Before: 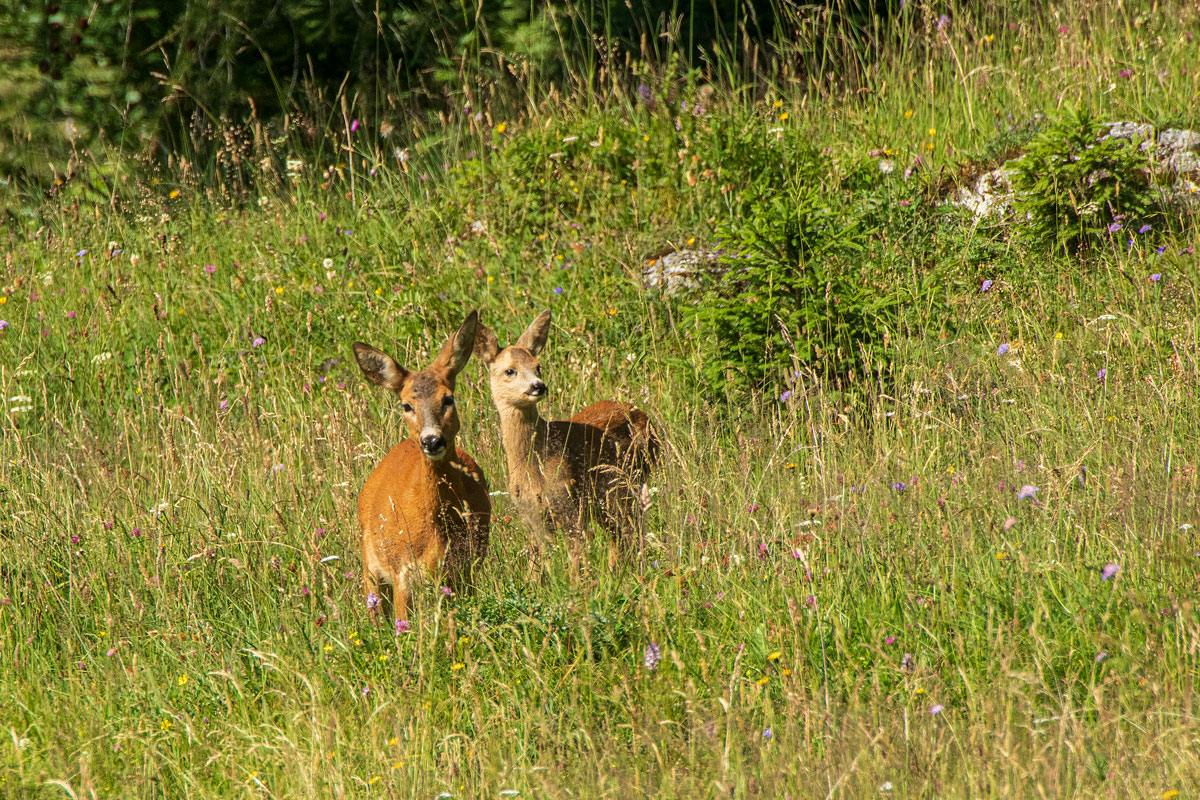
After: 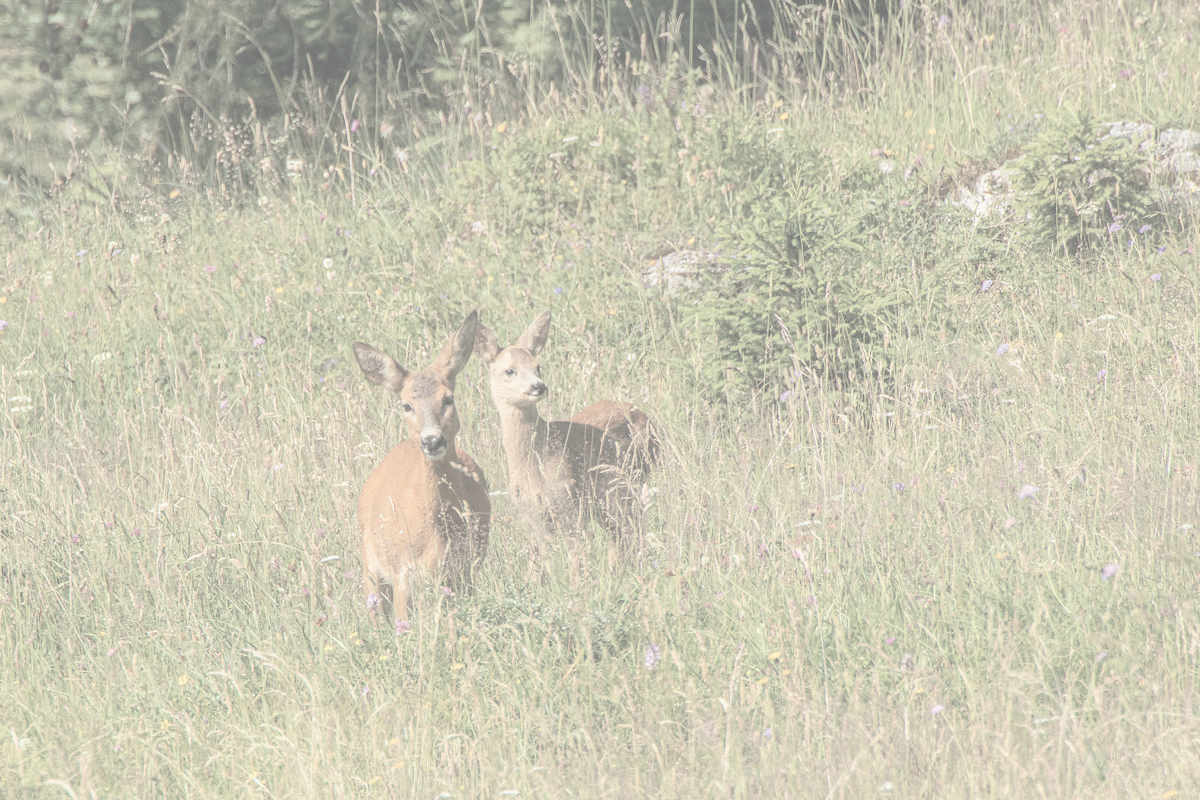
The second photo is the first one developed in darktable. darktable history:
color correction: highlights b* -0.057
contrast brightness saturation: contrast -0.33, brightness 0.755, saturation -0.766
exposure: black level correction 0, exposure 0.703 EV, compensate highlight preservation false
